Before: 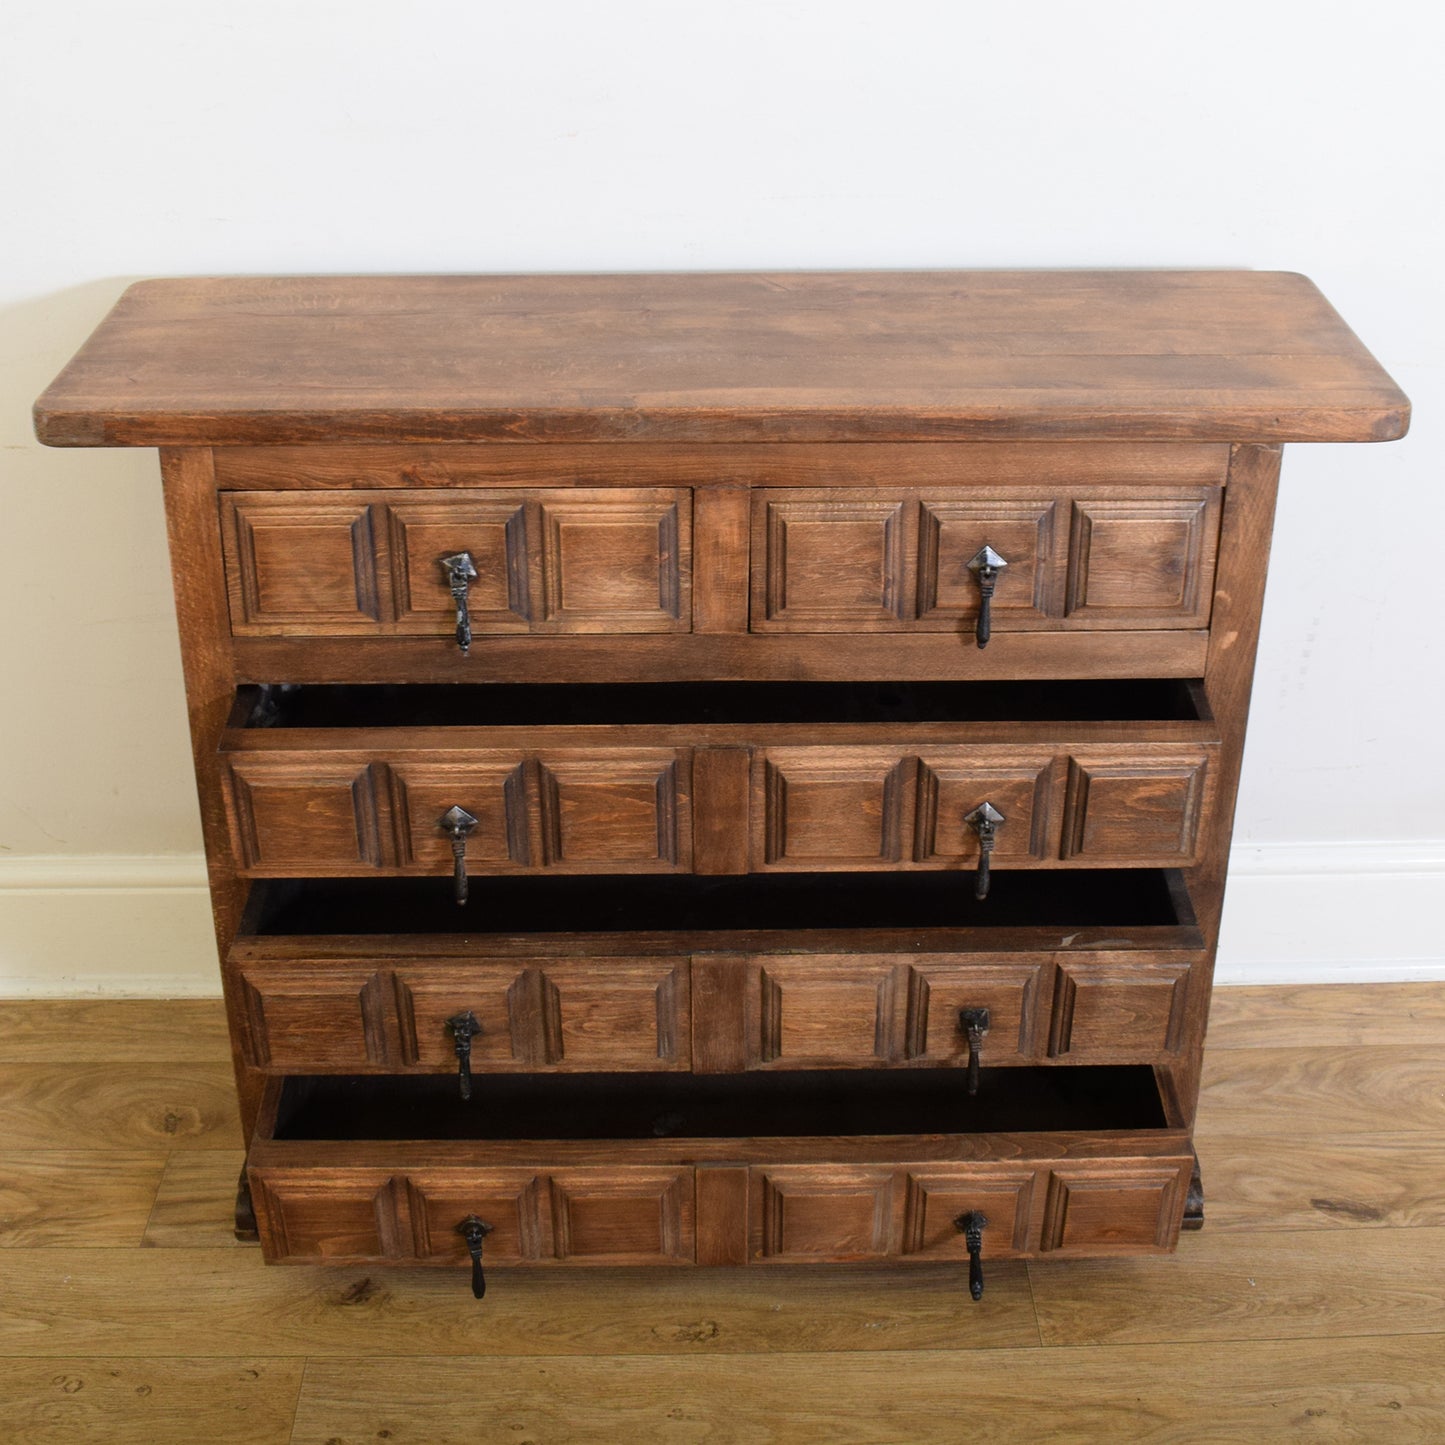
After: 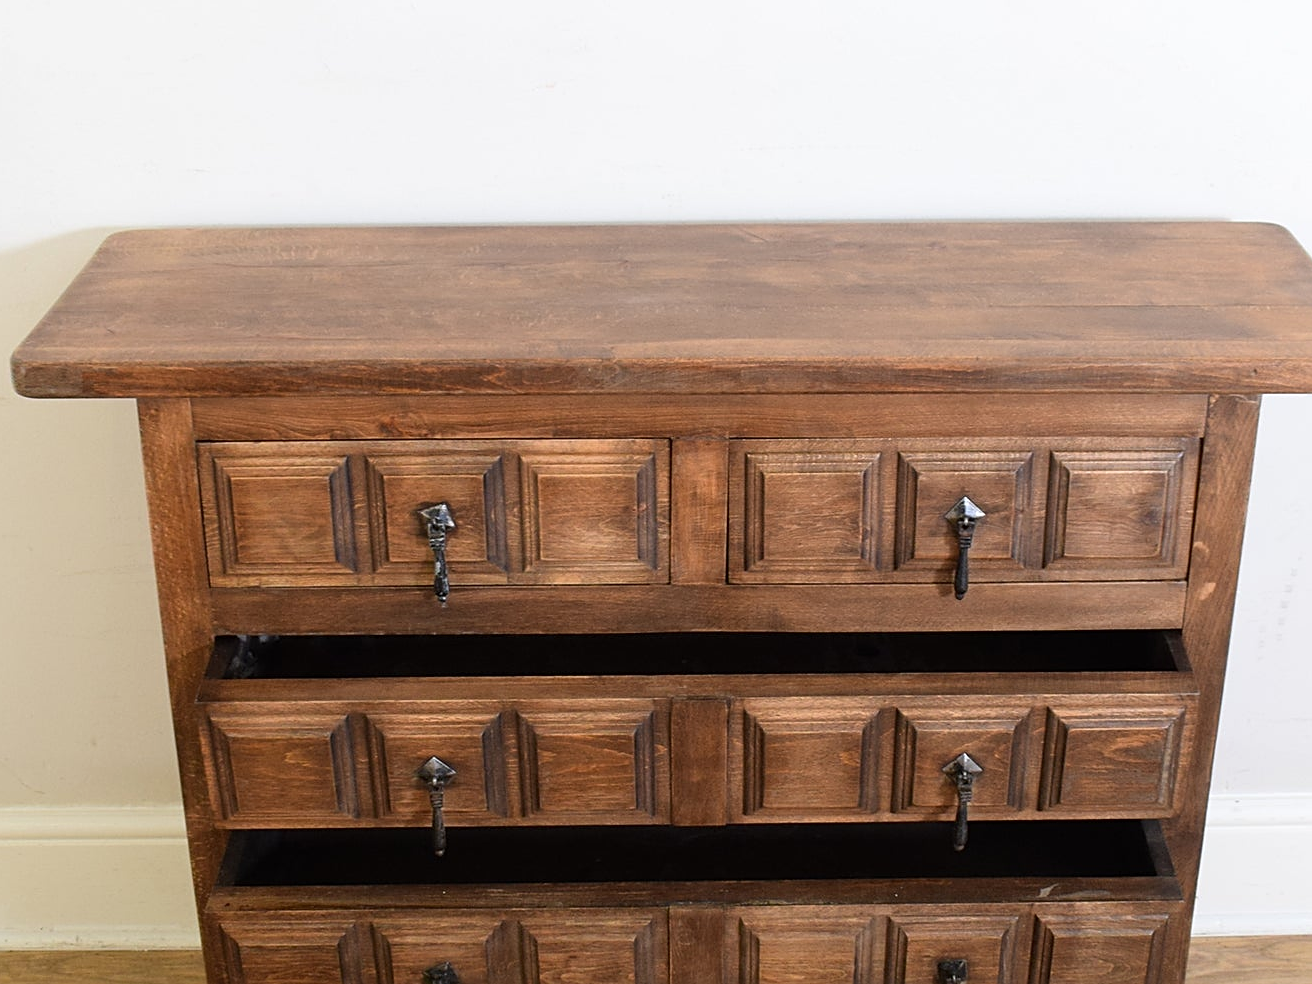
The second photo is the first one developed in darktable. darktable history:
sharpen: on, module defaults
shadows and highlights: shadows -10.76, white point adjustment 1.62, highlights 8.64
crop: left 1.58%, top 3.392%, right 7.581%, bottom 28.477%
